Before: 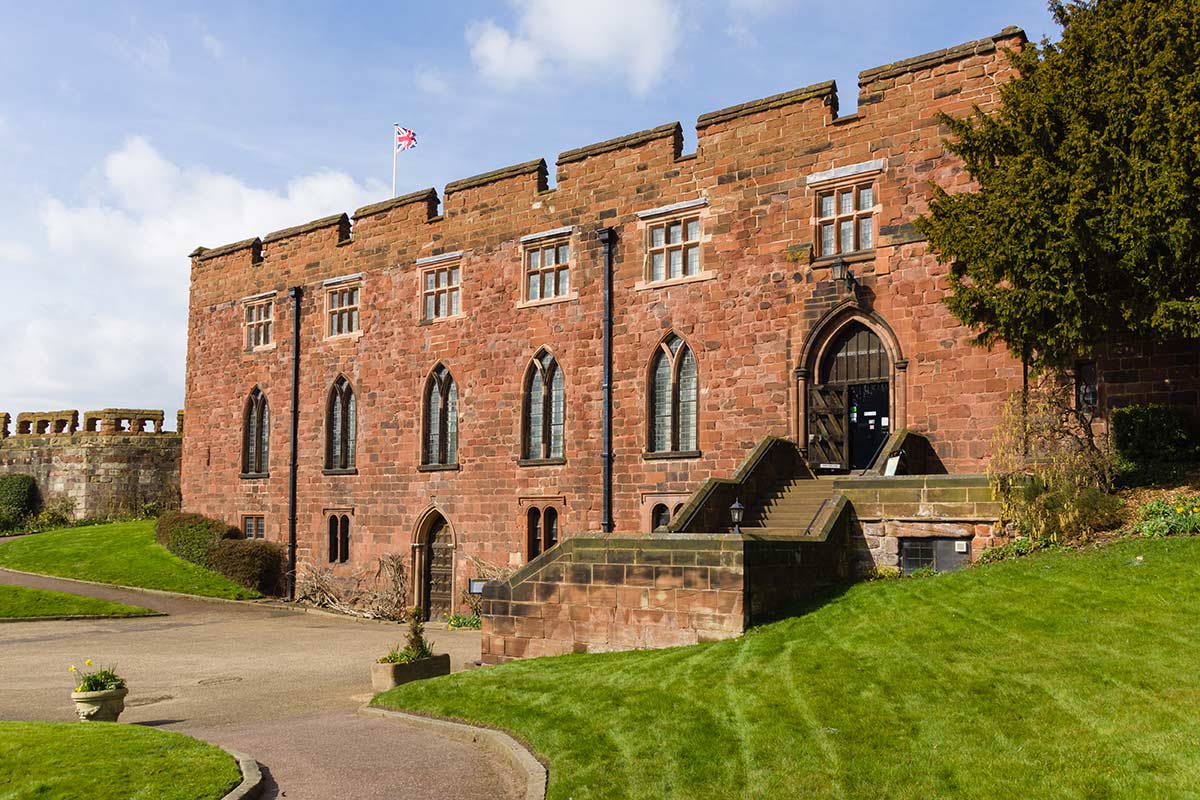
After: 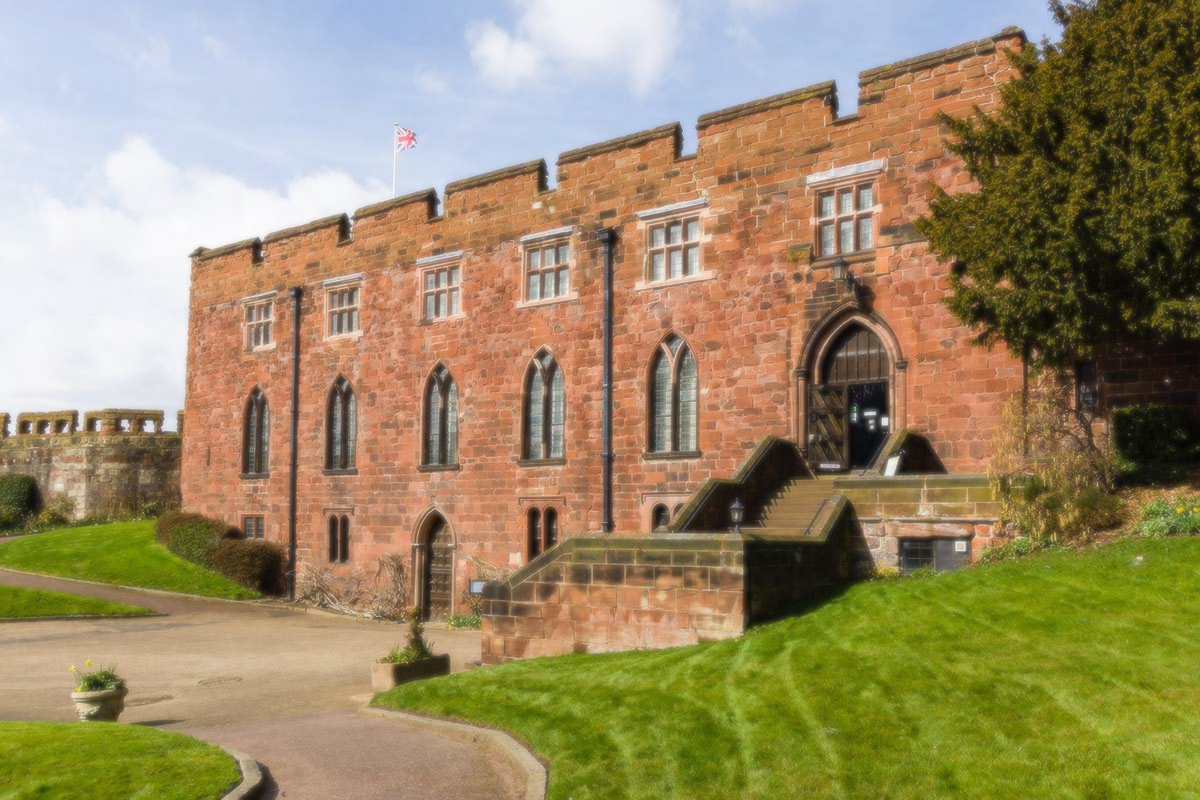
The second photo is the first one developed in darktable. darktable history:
soften: size 8.67%, mix 49%
tone equalizer: on, module defaults
